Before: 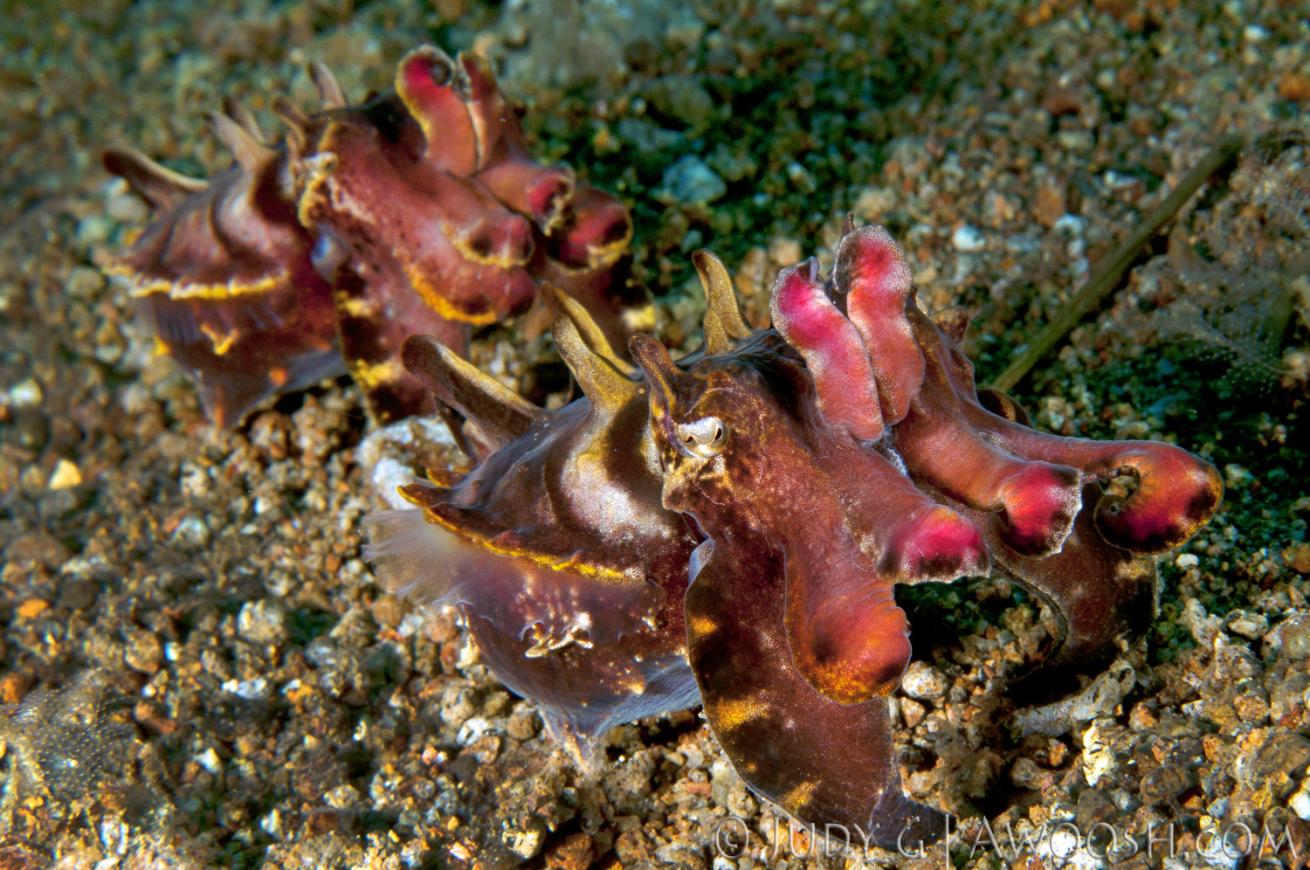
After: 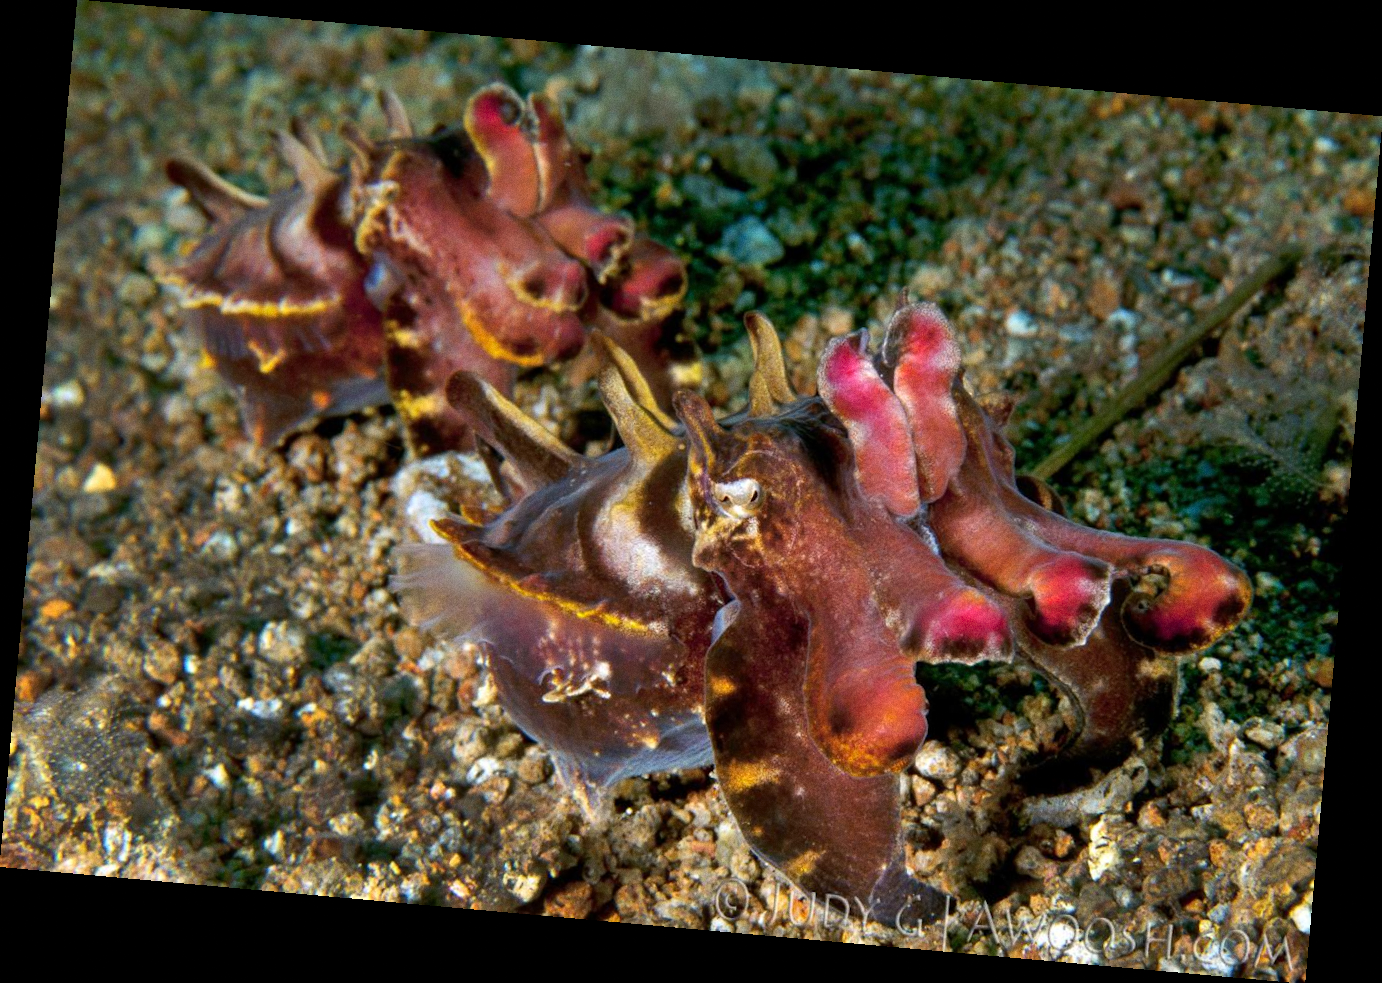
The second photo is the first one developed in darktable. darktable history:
grain: coarseness 7.08 ISO, strength 21.67%, mid-tones bias 59.58%
rotate and perspective: rotation 5.12°, automatic cropping off
